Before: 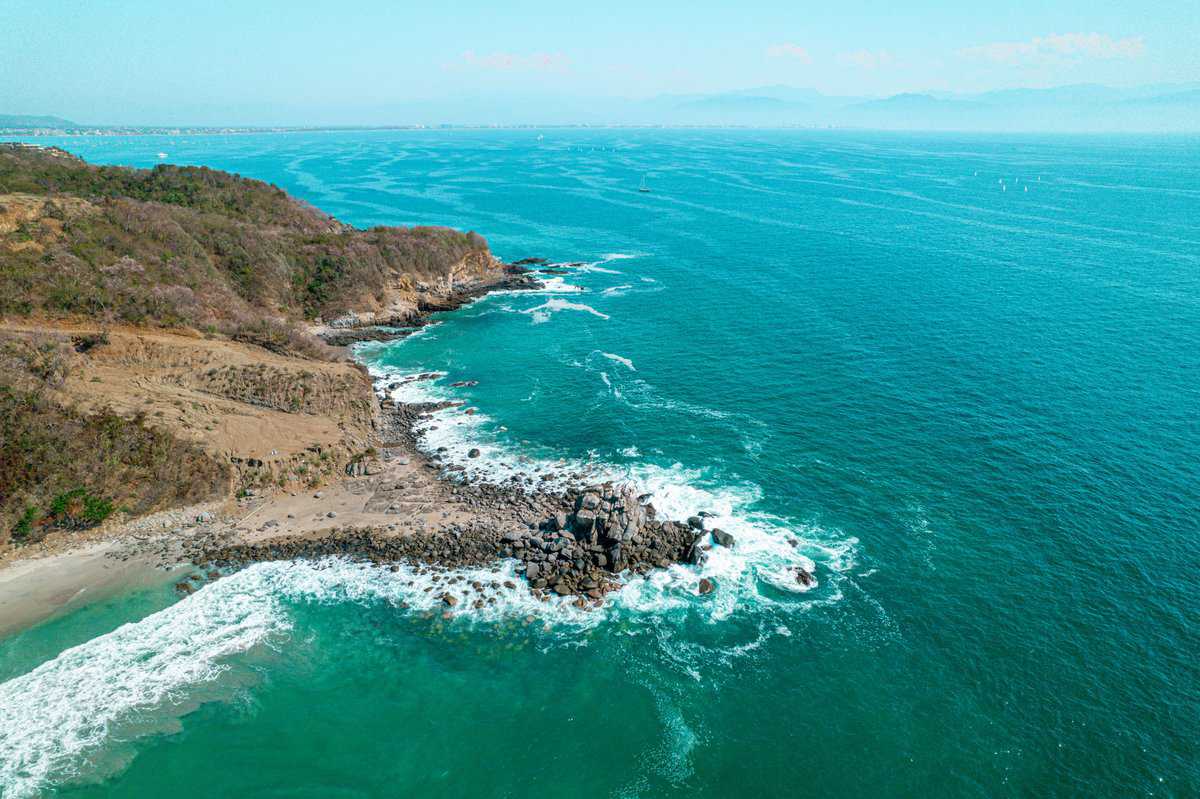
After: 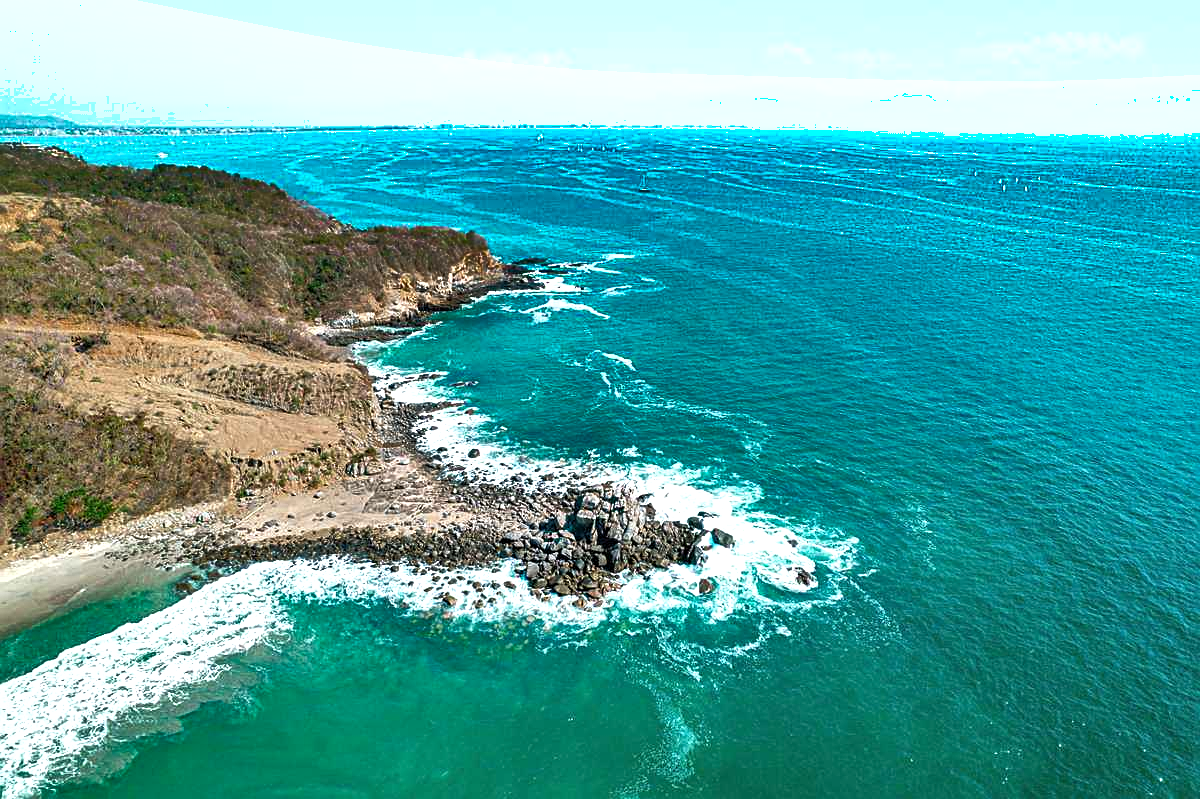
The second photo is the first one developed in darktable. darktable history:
shadows and highlights: shadows 24.23, highlights -76.48, soften with gaussian
sharpen: on, module defaults
exposure: black level correction 0, exposure 0.692 EV, compensate highlight preservation false
